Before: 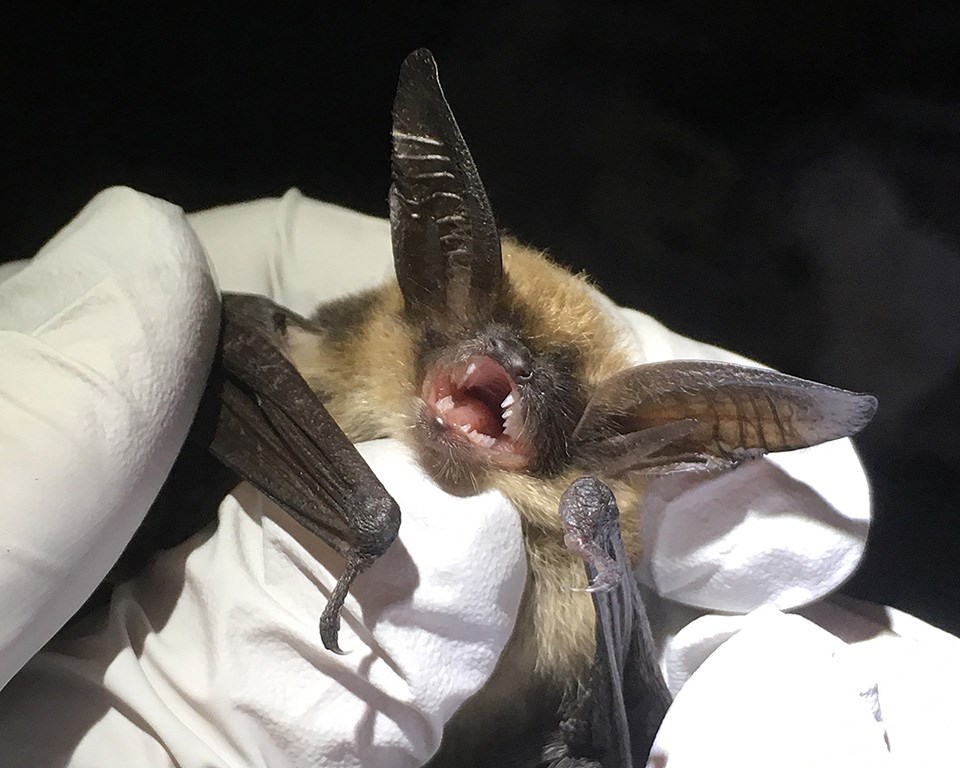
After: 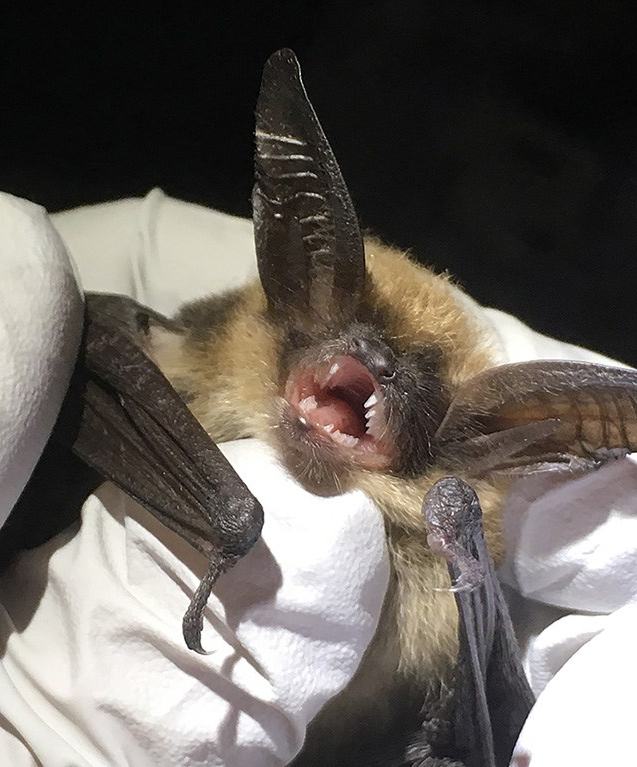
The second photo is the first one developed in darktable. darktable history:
crop and rotate: left 14.317%, right 19.231%
